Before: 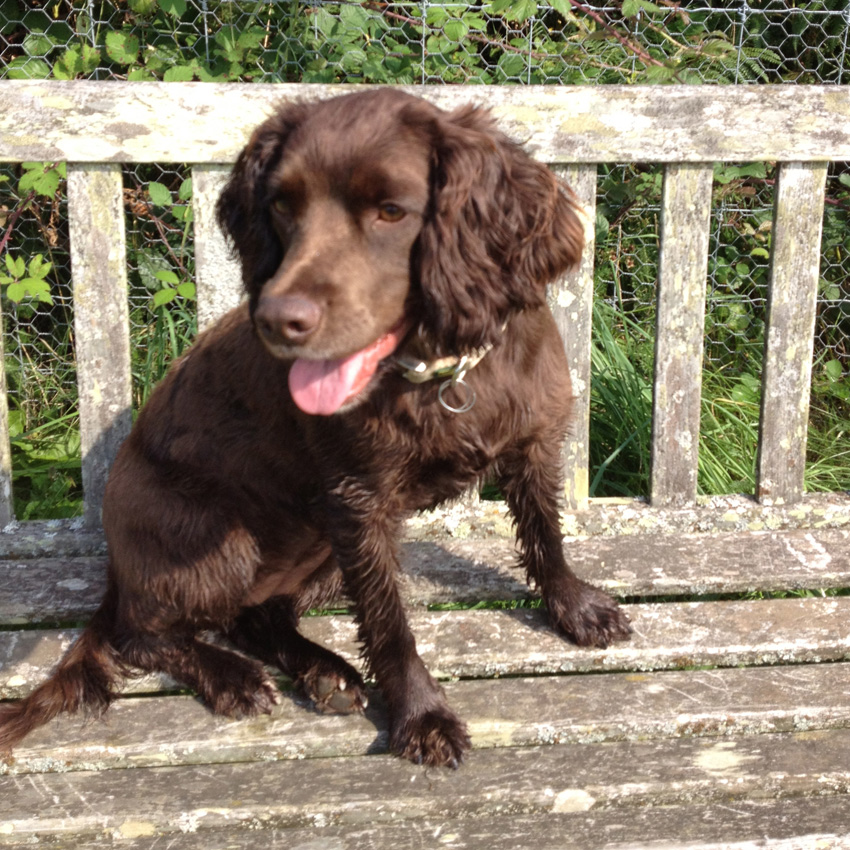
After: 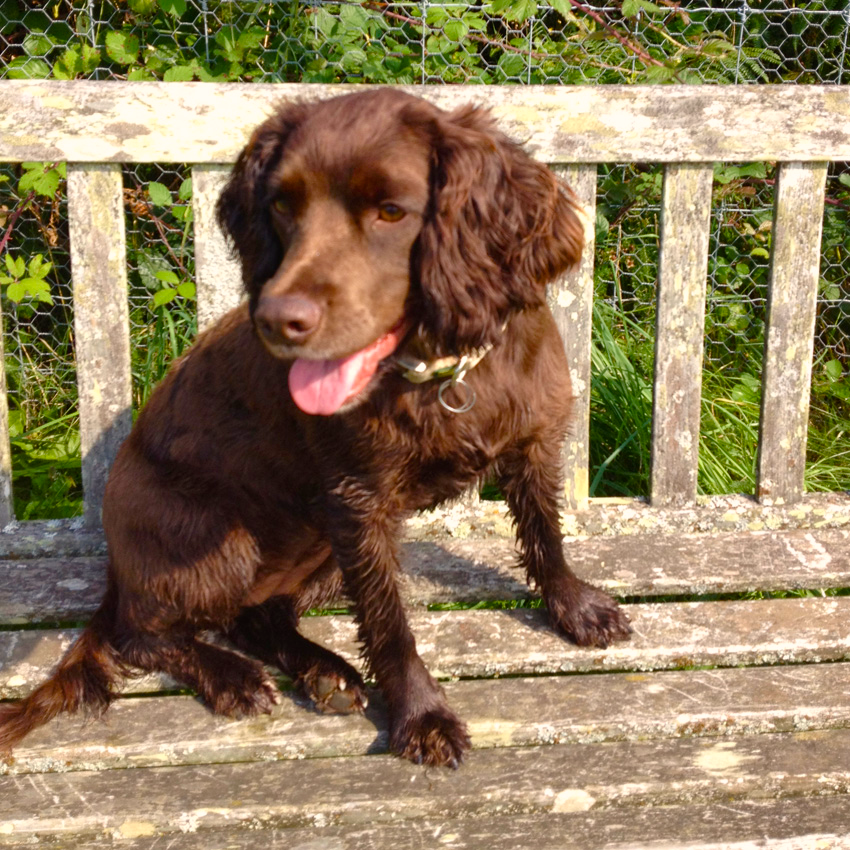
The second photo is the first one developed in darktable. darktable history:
color balance rgb: highlights gain › chroma 2.06%, highlights gain › hue 66.33°, perceptual saturation grading › global saturation 20%, perceptual saturation grading › highlights -14.209%, perceptual saturation grading › shadows 49.865%, global vibrance 20%
